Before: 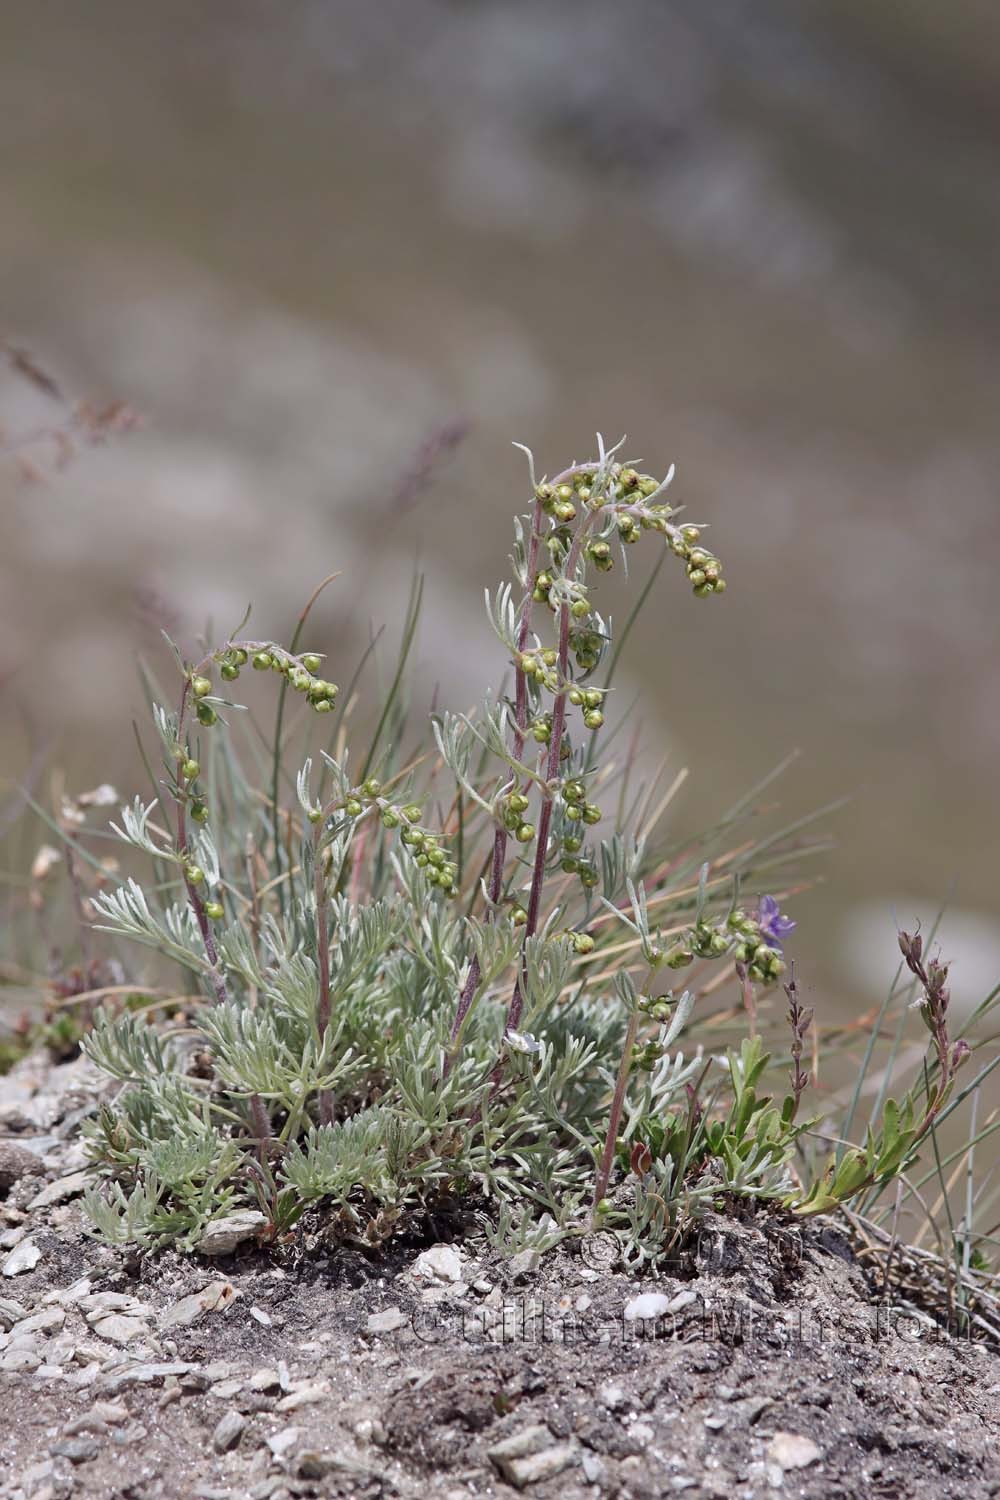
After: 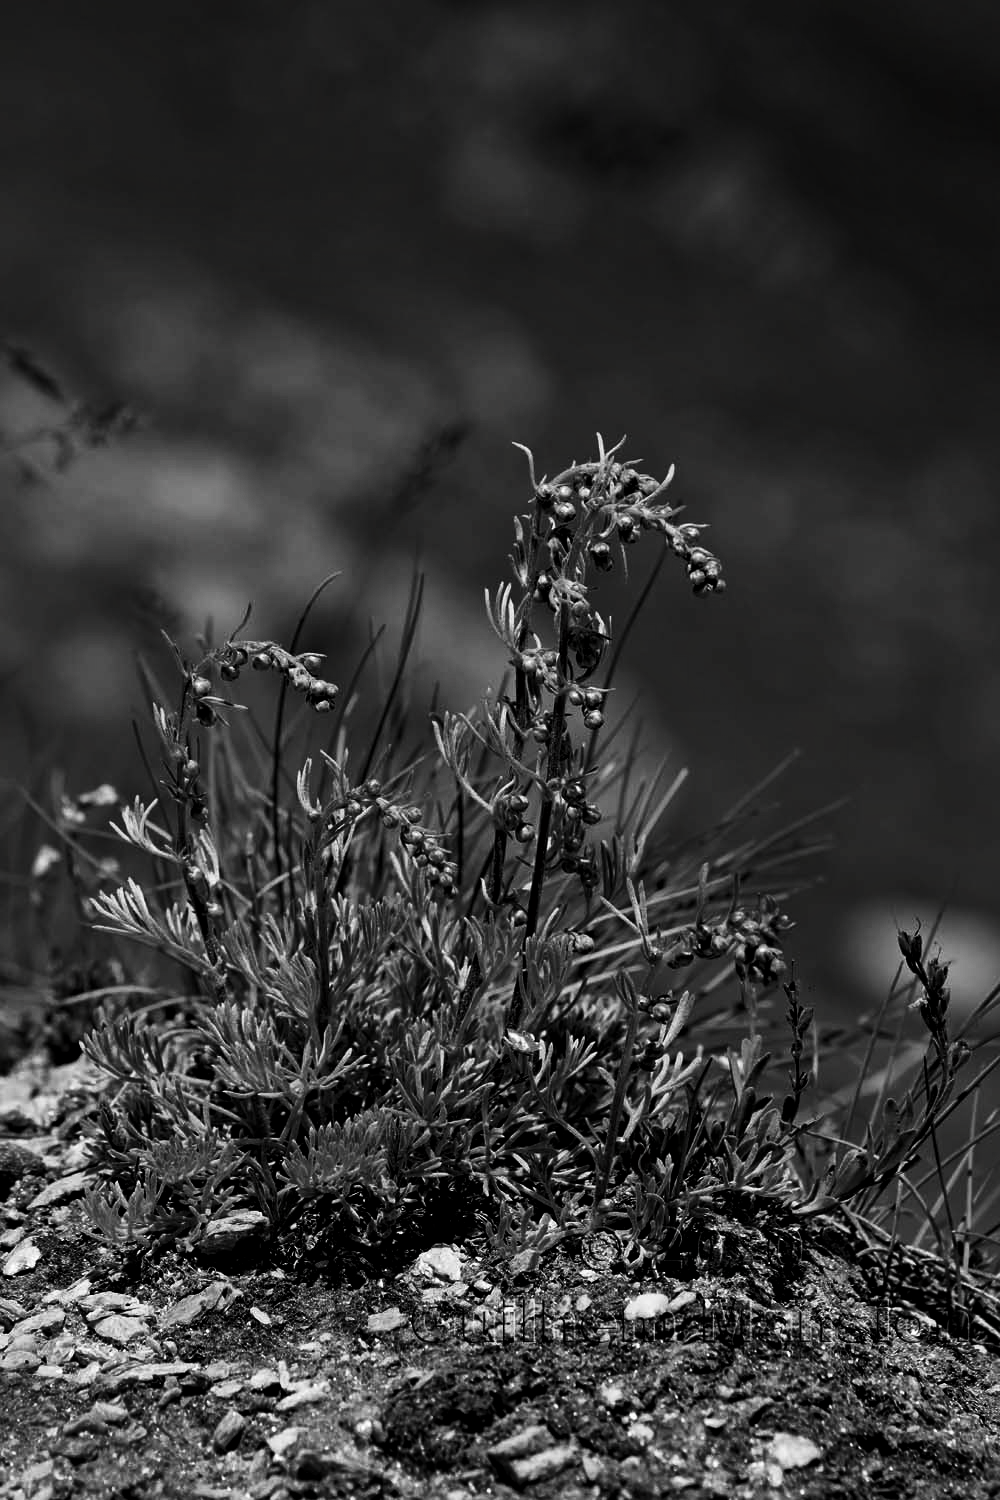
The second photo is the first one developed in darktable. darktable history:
contrast brightness saturation: contrast 0.019, brightness -0.988, saturation -0.988
local contrast: mode bilateral grid, contrast 20, coarseness 51, detail 141%, midtone range 0.2
base curve: curves: ch0 [(0, 0) (0.666, 0.806) (1, 1)], preserve colors none
